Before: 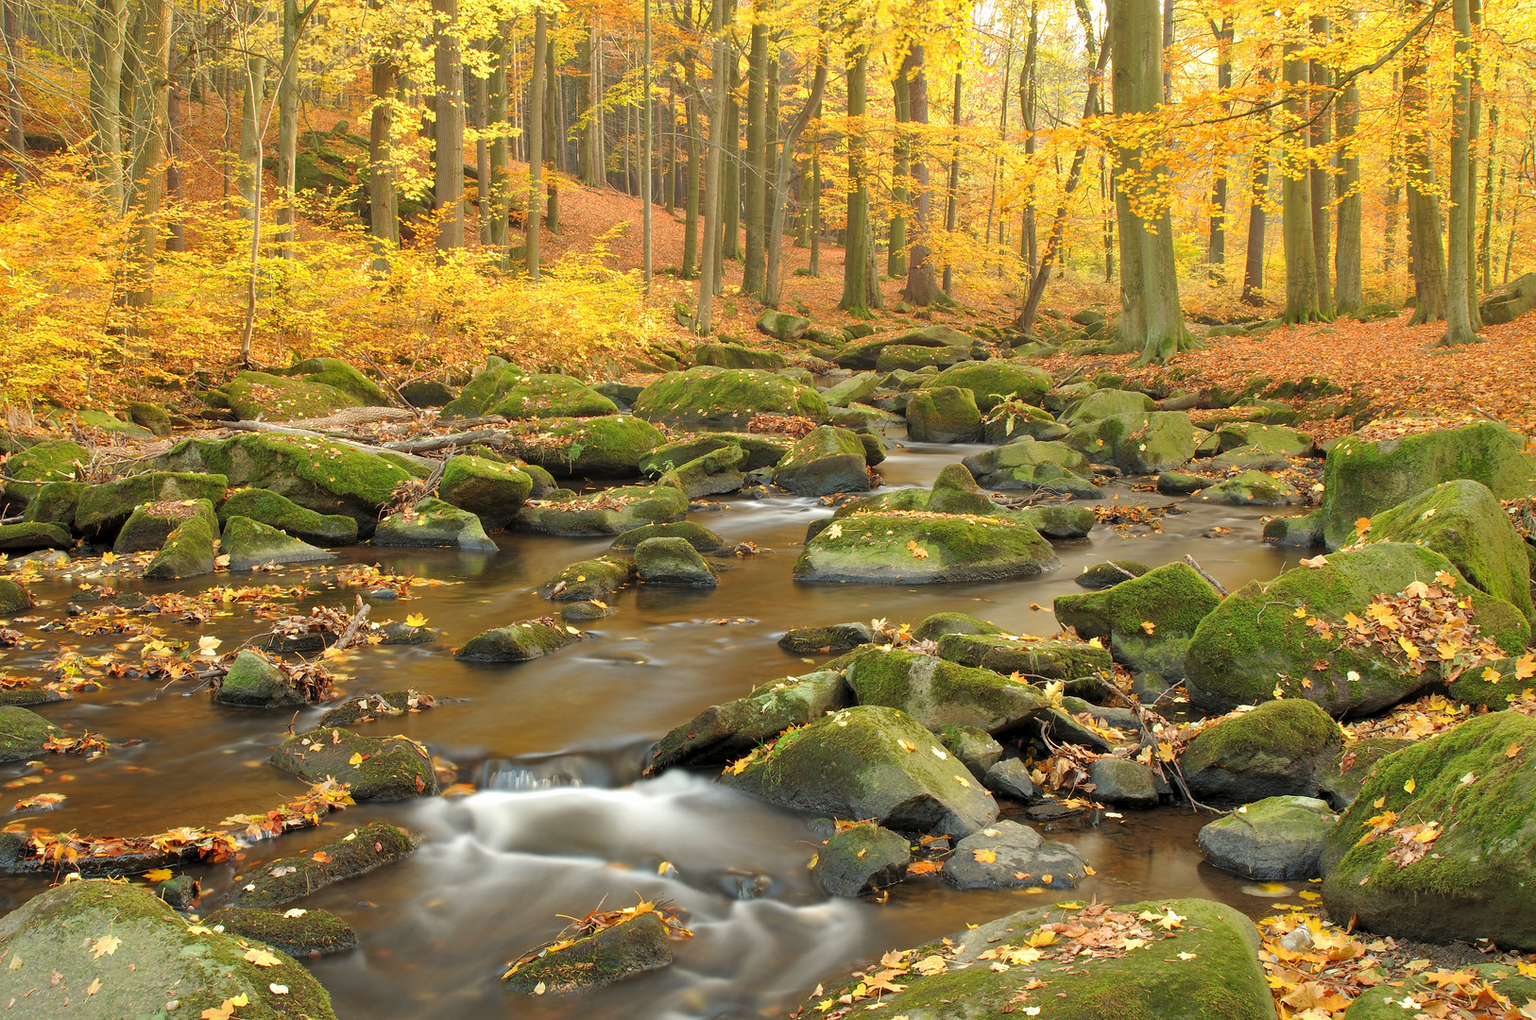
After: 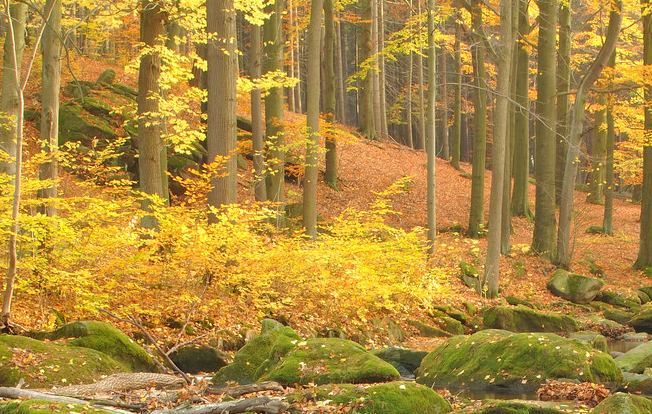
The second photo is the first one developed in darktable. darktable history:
crop: left 15.653%, top 5.443%, right 44.241%, bottom 56.172%
levels: black 8.52%, white 99.96%
